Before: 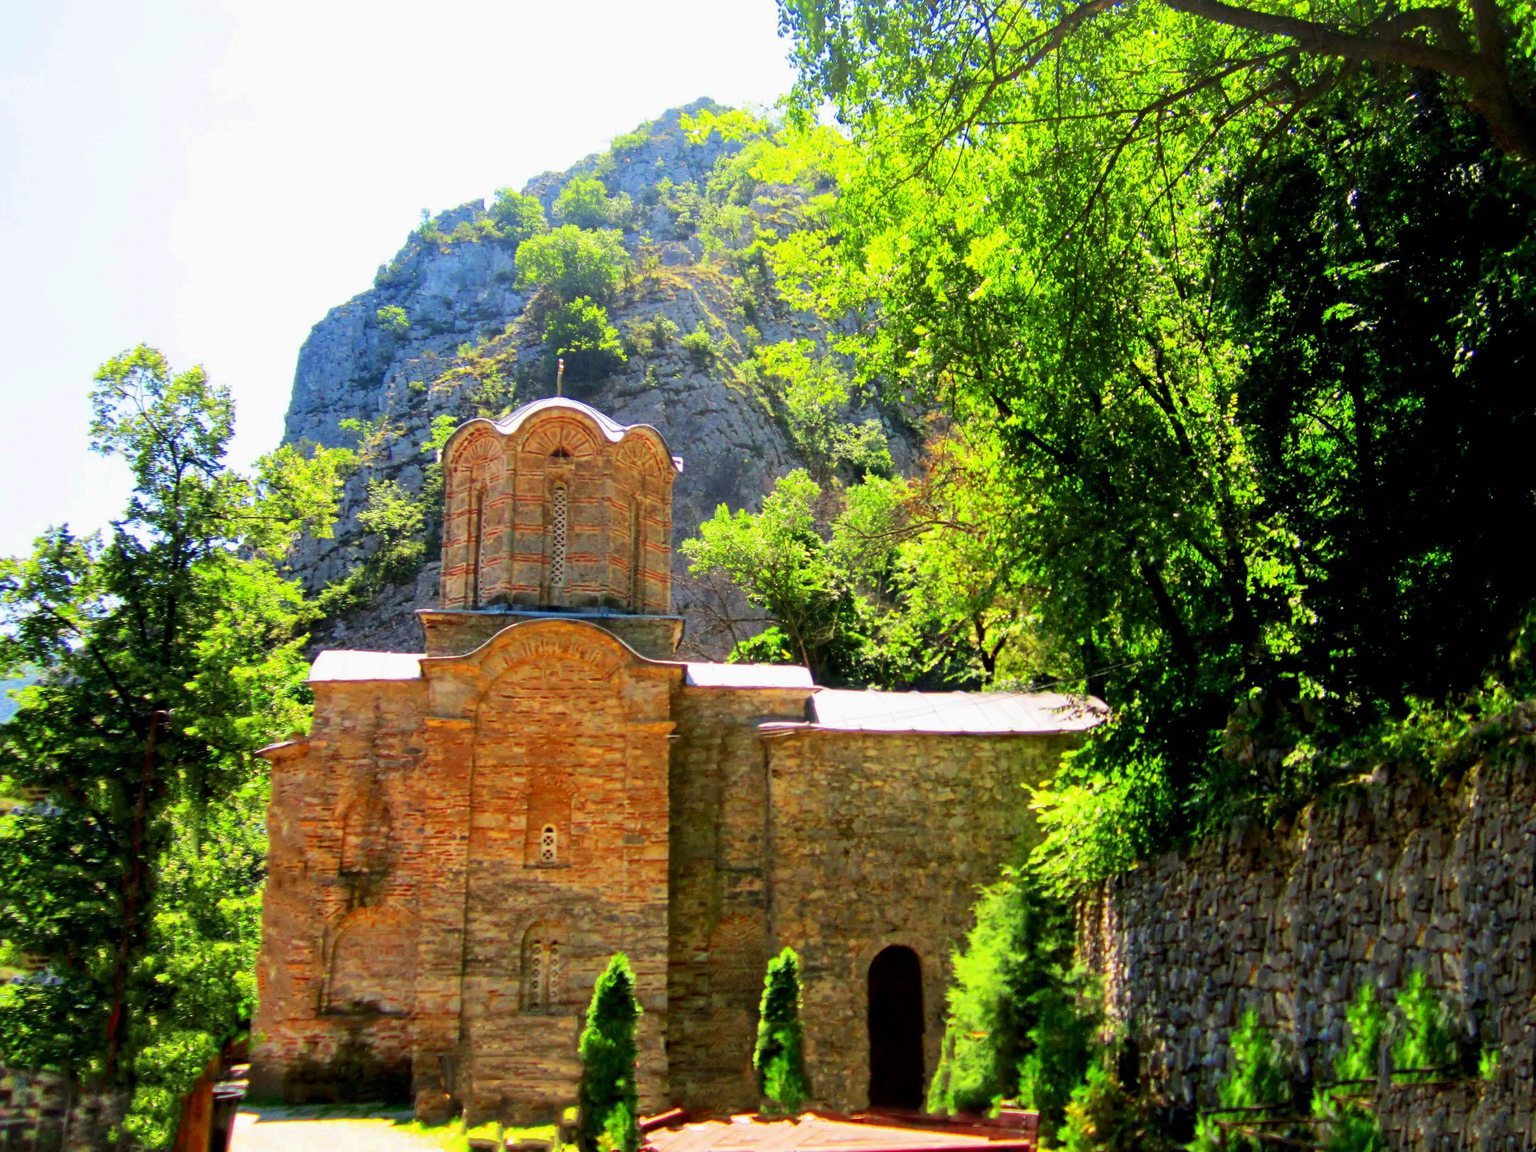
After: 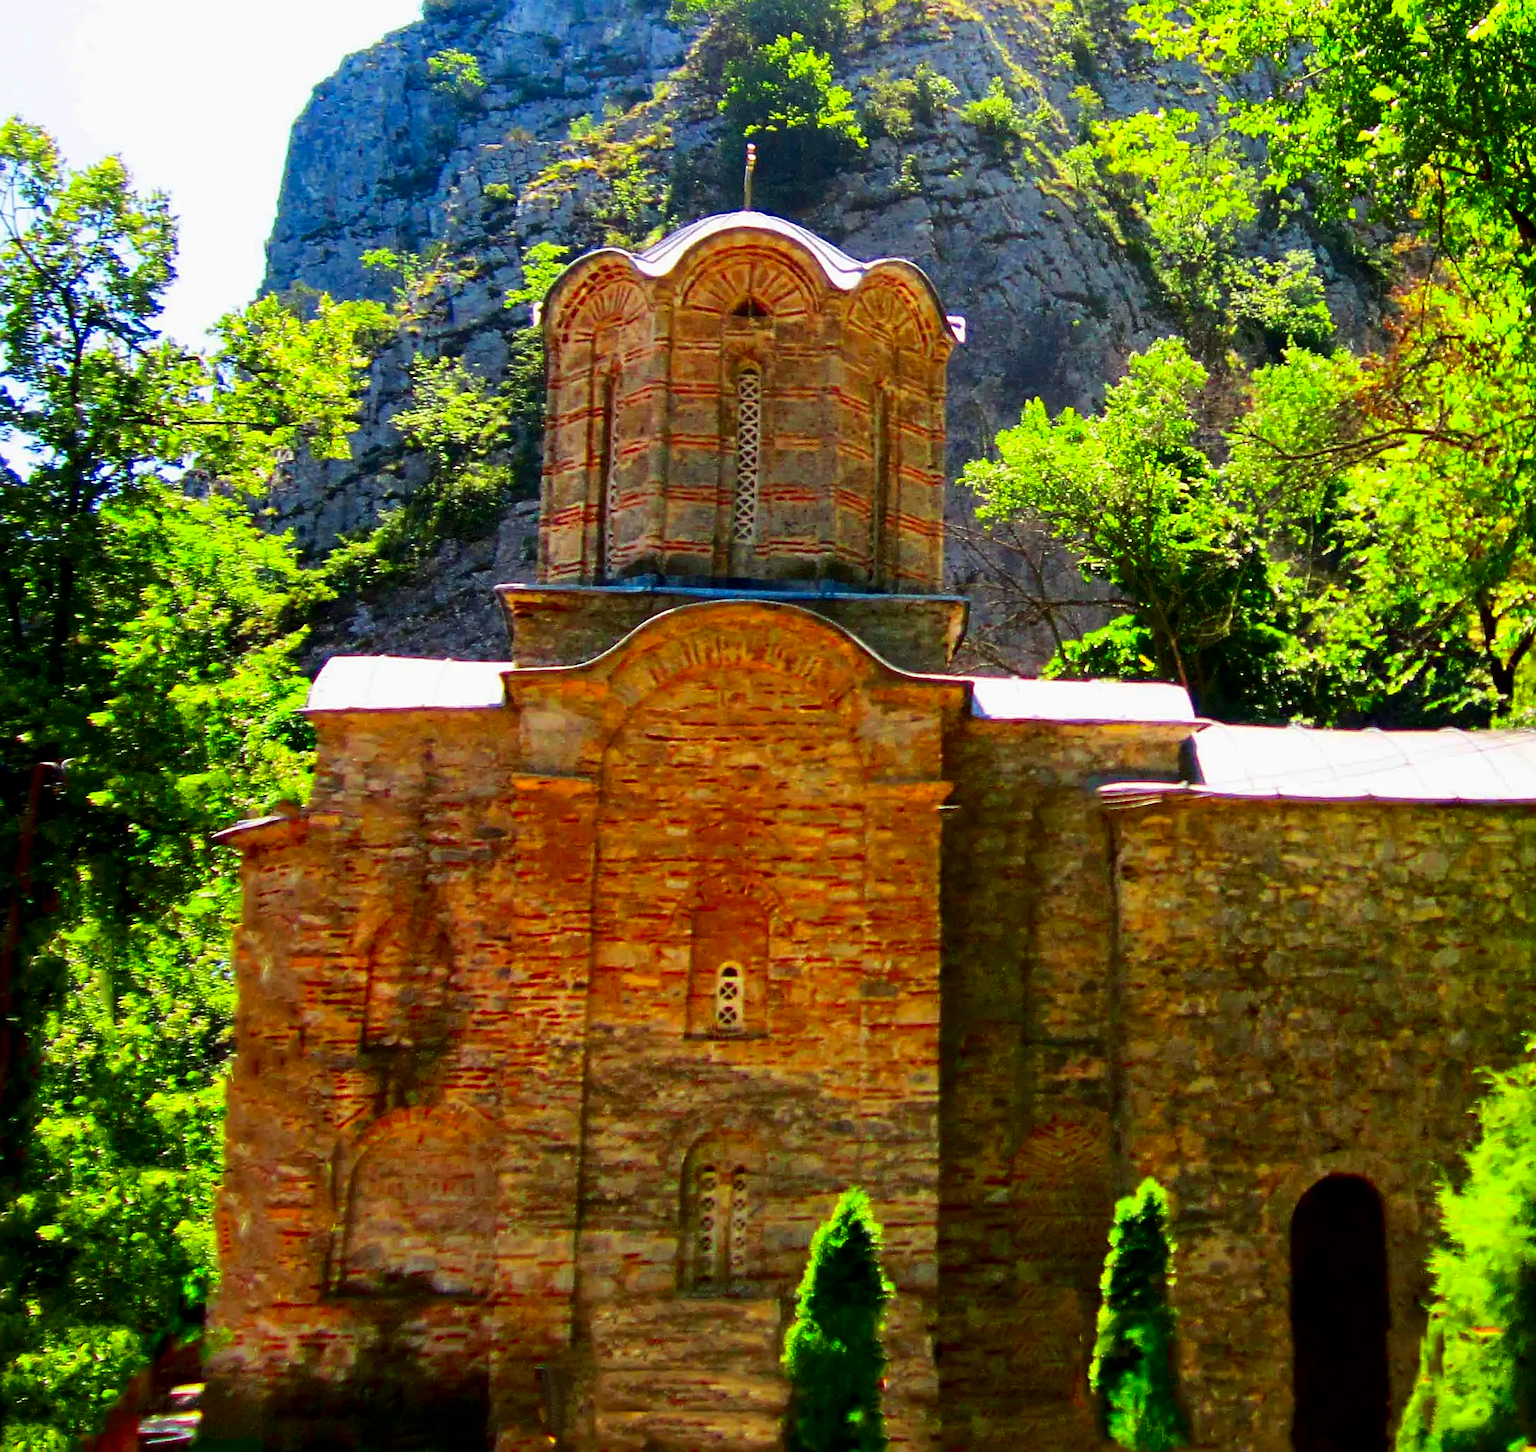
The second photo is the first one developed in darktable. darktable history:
sharpen: on, module defaults
contrast brightness saturation: contrast 0.119, brightness -0.124, saturation 0.195
crop: left 8.737%, top 24.097%, right 34.381%, bottom 4.195%
